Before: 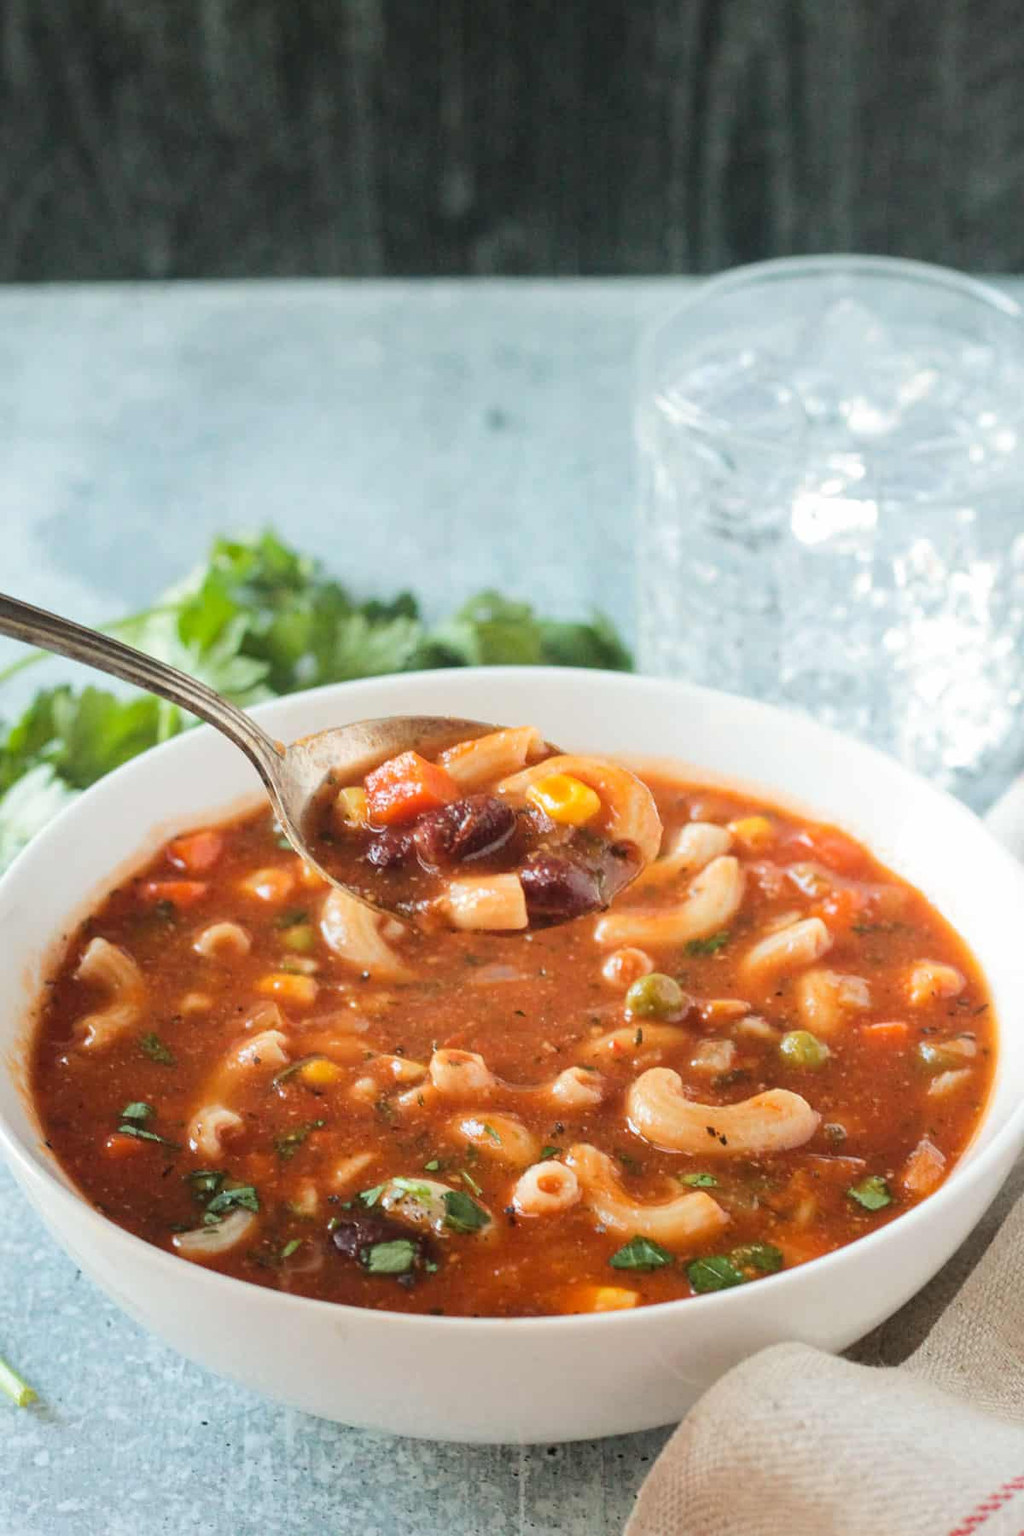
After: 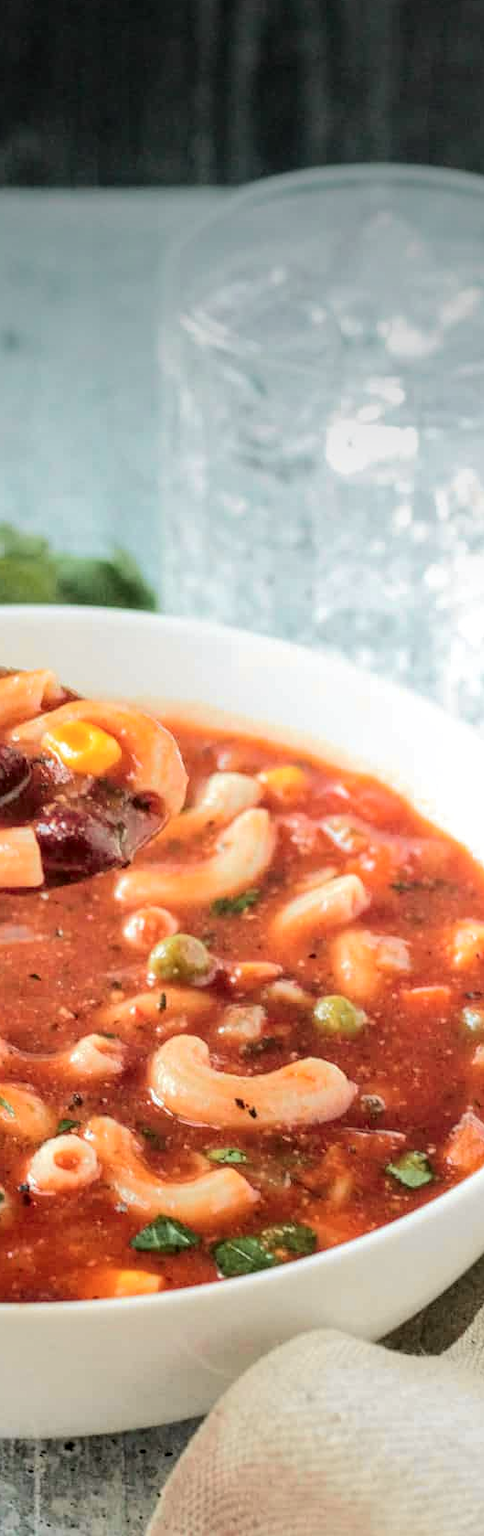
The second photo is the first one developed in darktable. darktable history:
crop: left 47.628%, top 6.643%, right 7.874%
tone curve: curves: ch0 [(0.003, 0) (0.066, 0.031) (0.163, 0.112) (0.264, 0.238) (0.395, 0.408) (0.517, 0.56) (0.684, 0.734) (0.791, 0.814) (1, 1)]; ch1 [(0, 0) (0.164, 0.115) (0.337, 0.332) (0.39, 0.398) (0.464, 0.461) (0.501, 0.5) (0.507, 0.5) (0.534, 0.532) (0.577, 0.59) (0.652, 0.681) (0.733, 0.749) (0.811, 0.796) (1, 1)]; ch2 [(0, 0) (0.337, 0.382) (0.464, 0.476) (0.501, 0.5) (0.527, 0.54) (0.551, 0.565) (0.6, 0.59) (0.687, 0.675) (1, 1)], color space Lab, independent channels, preserve colors none
vignetting: fall-off start 97.52%, fall-off radius 100%, brightness -0.574, saturation 0, center (-0.027, 0.404), width/height ratio 1.368, unbound false
local contrast: on, module defaults
exposure: exposure -0.021 EV, compensate highlight preservation false
